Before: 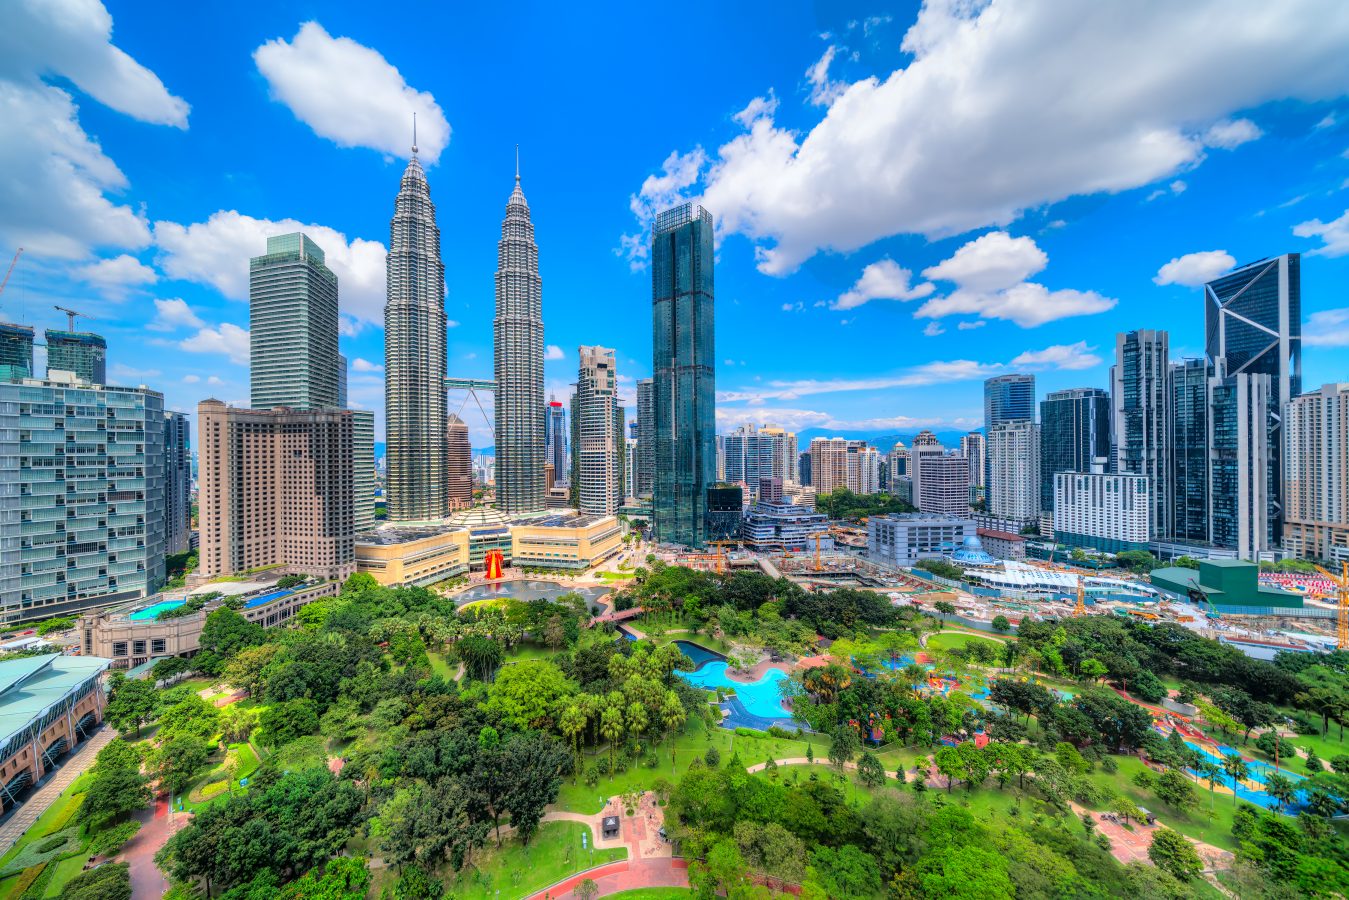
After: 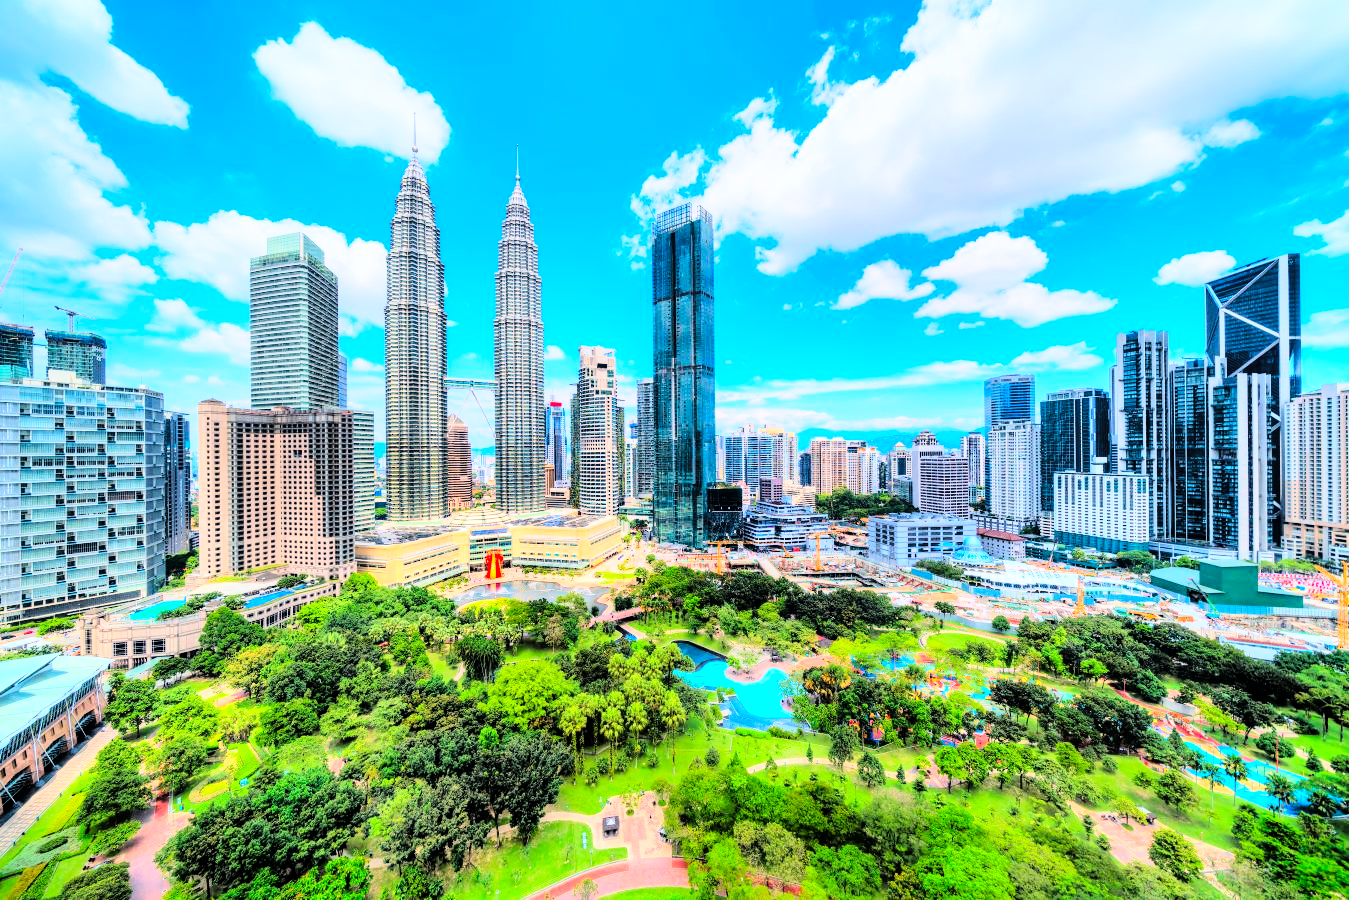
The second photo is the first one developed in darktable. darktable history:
base curve: curves: ch0 [(0, 0) (0.303, 0.277) (1, 1)]
tone curve: curves: ch0 [(0, 0) (0.004, 0) (0.133, 0.071) (0.325, 0.456) (0.832, 0.957) (1, 1)], color space Lab, linked channels, preserve colors none
sharpen: radius 2.883, amount 0.868, threshold 47.523
contrast brightness saturation: contrast 0.1, brightness 0.03, saturation 0.09
